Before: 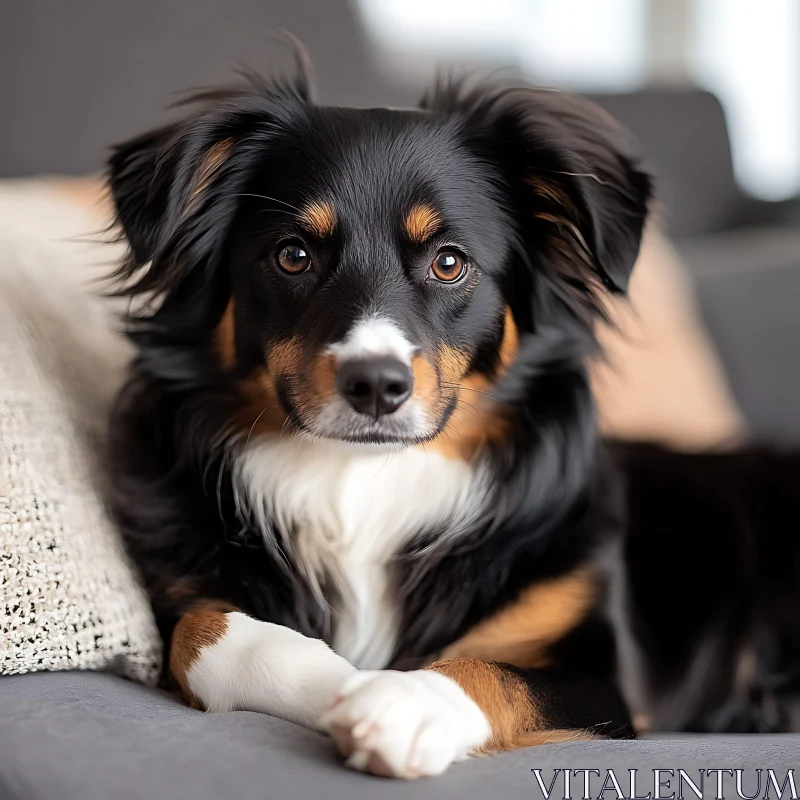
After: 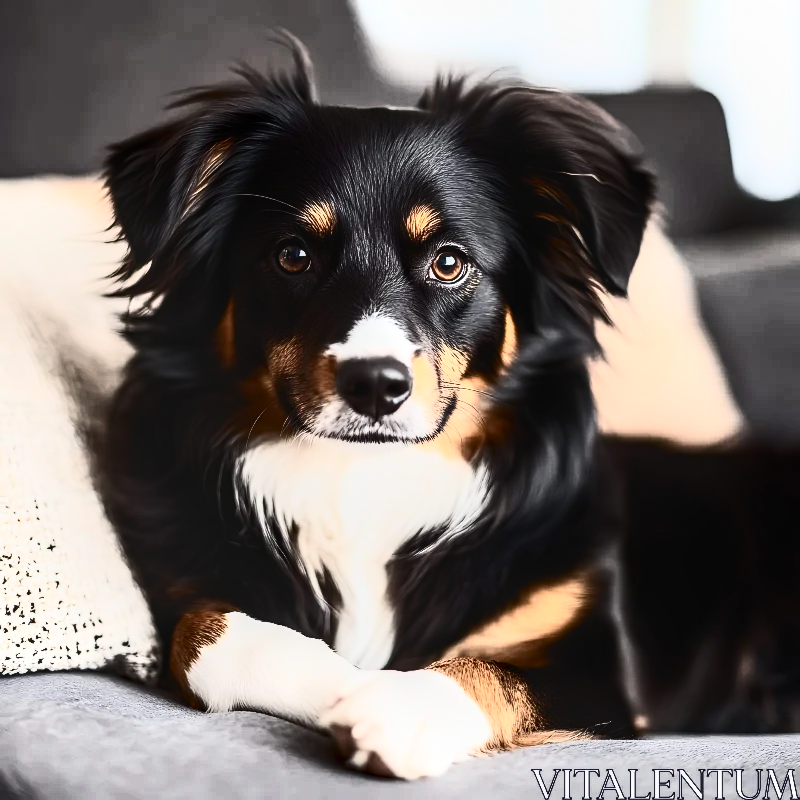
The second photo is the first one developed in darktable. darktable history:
shadows and highlights: shadows -11.2, white point adjustment 1.5, highlights 11.02
local contrast: detail 130%
contrast brightness saturation: contrast 0.944, brightness 0.2
